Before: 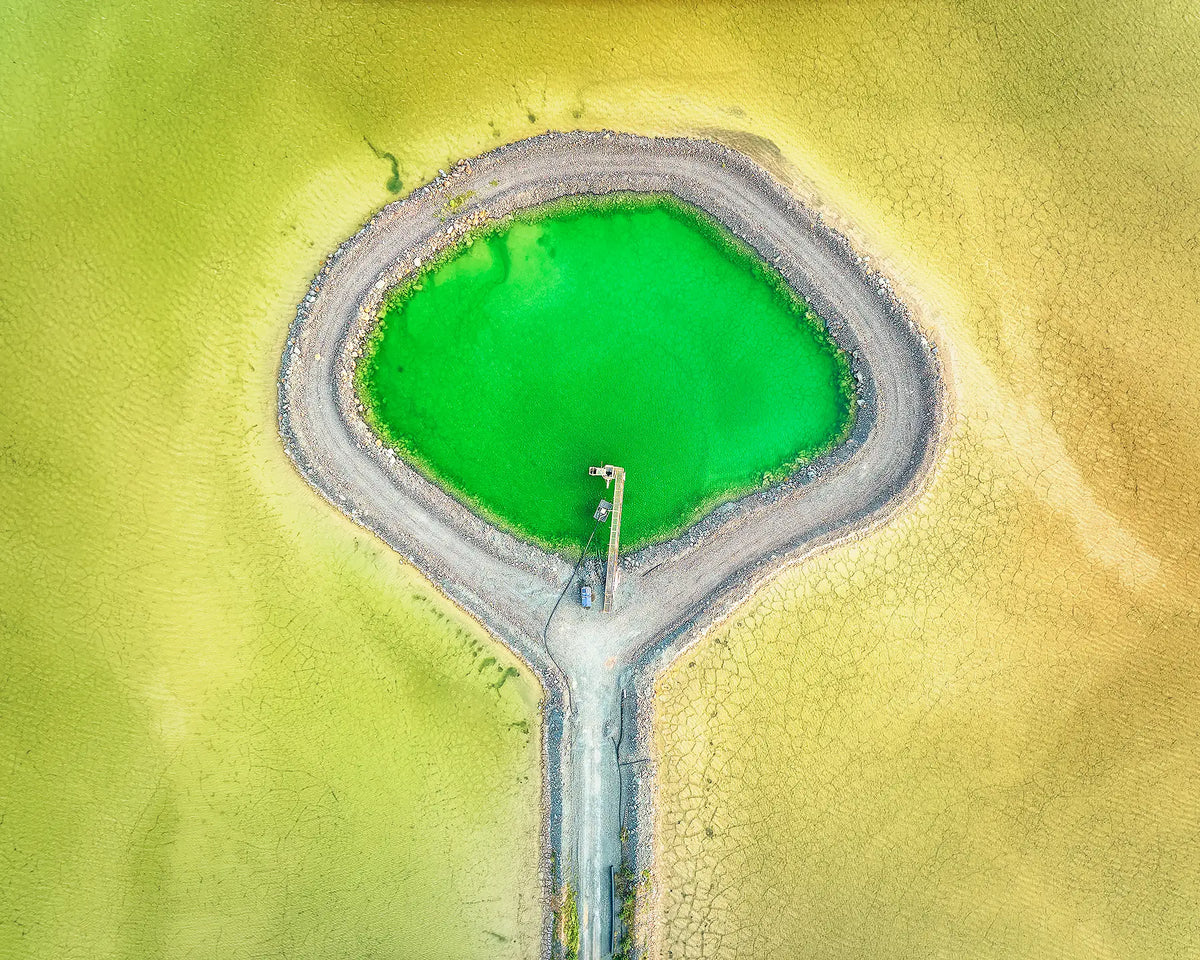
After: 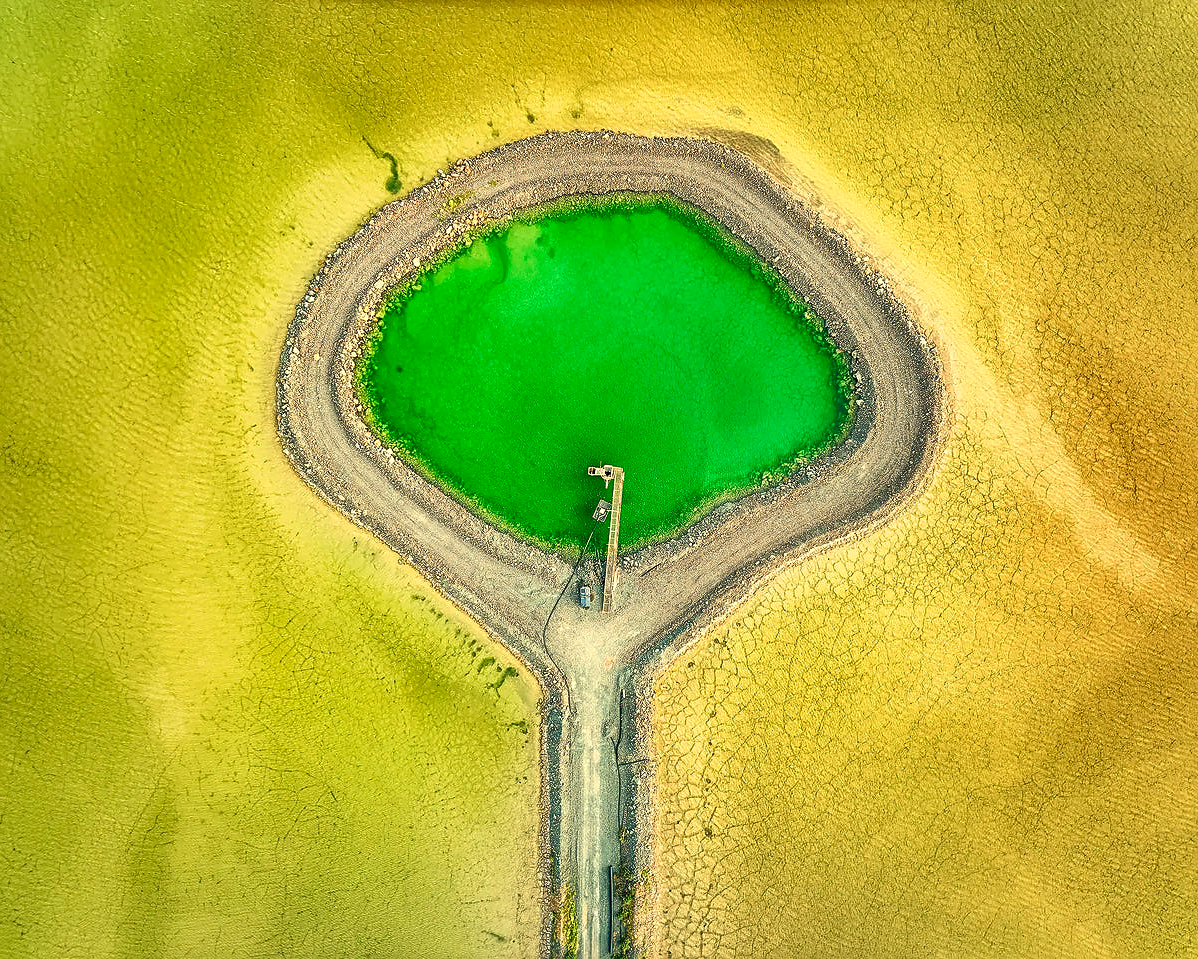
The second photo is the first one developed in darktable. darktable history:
white balance: red 1.08, blue 0.791
shadows and highlights: shadows color adjustment 97.66%, soften with gaussian
crop and rotate: left 0.126%
sharpen: radius 1.864, amount 0.398, threshold 1.271
local contrast: highlights 100%, shadows 100%, detail 120%, midtone range 0.2
